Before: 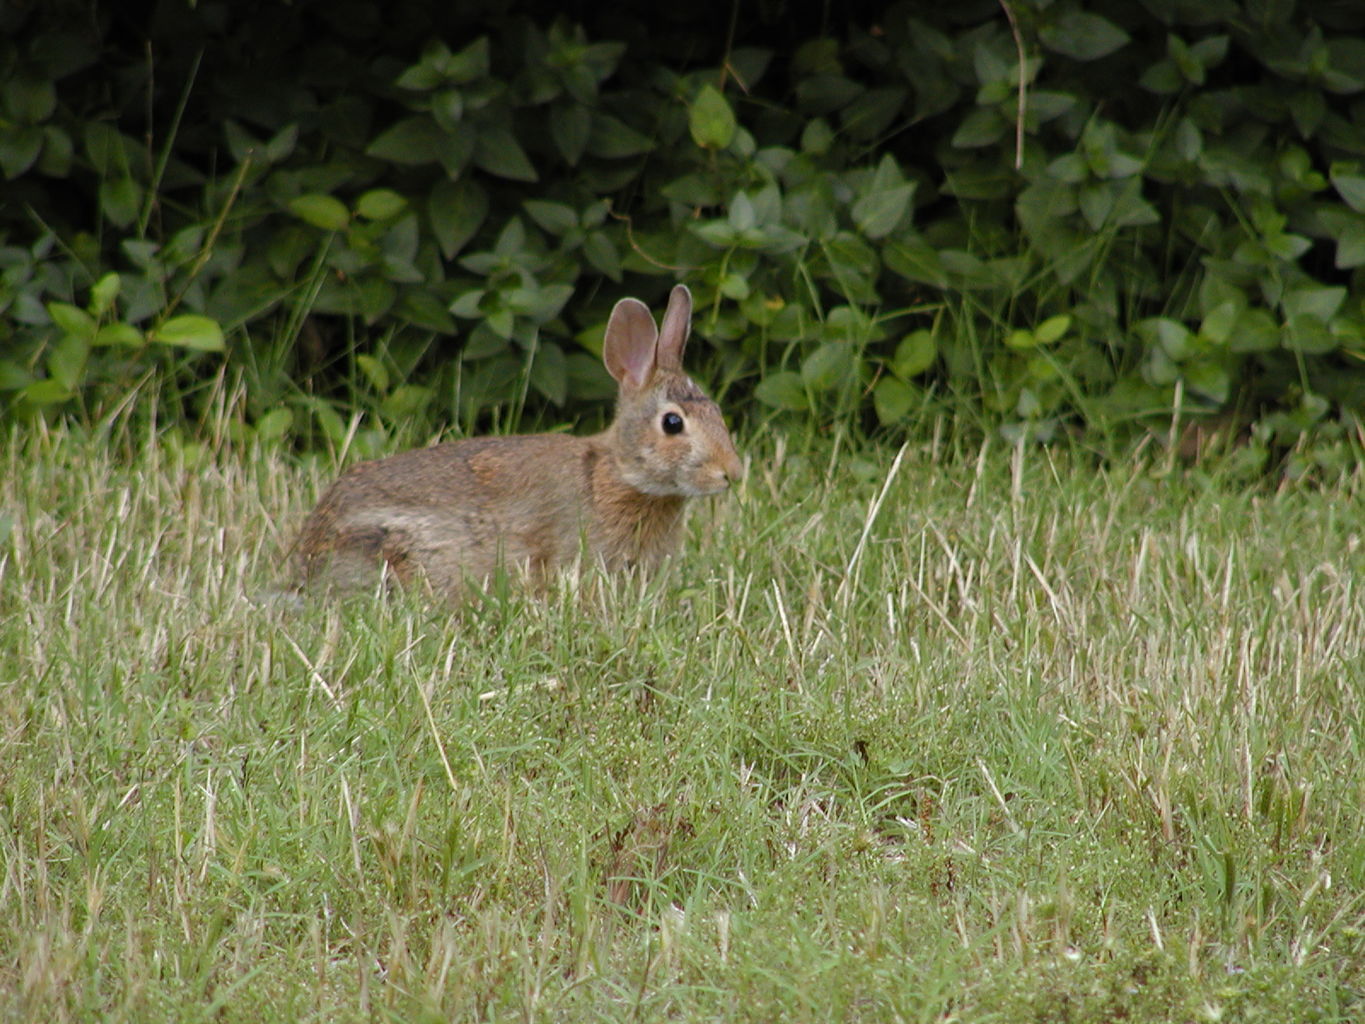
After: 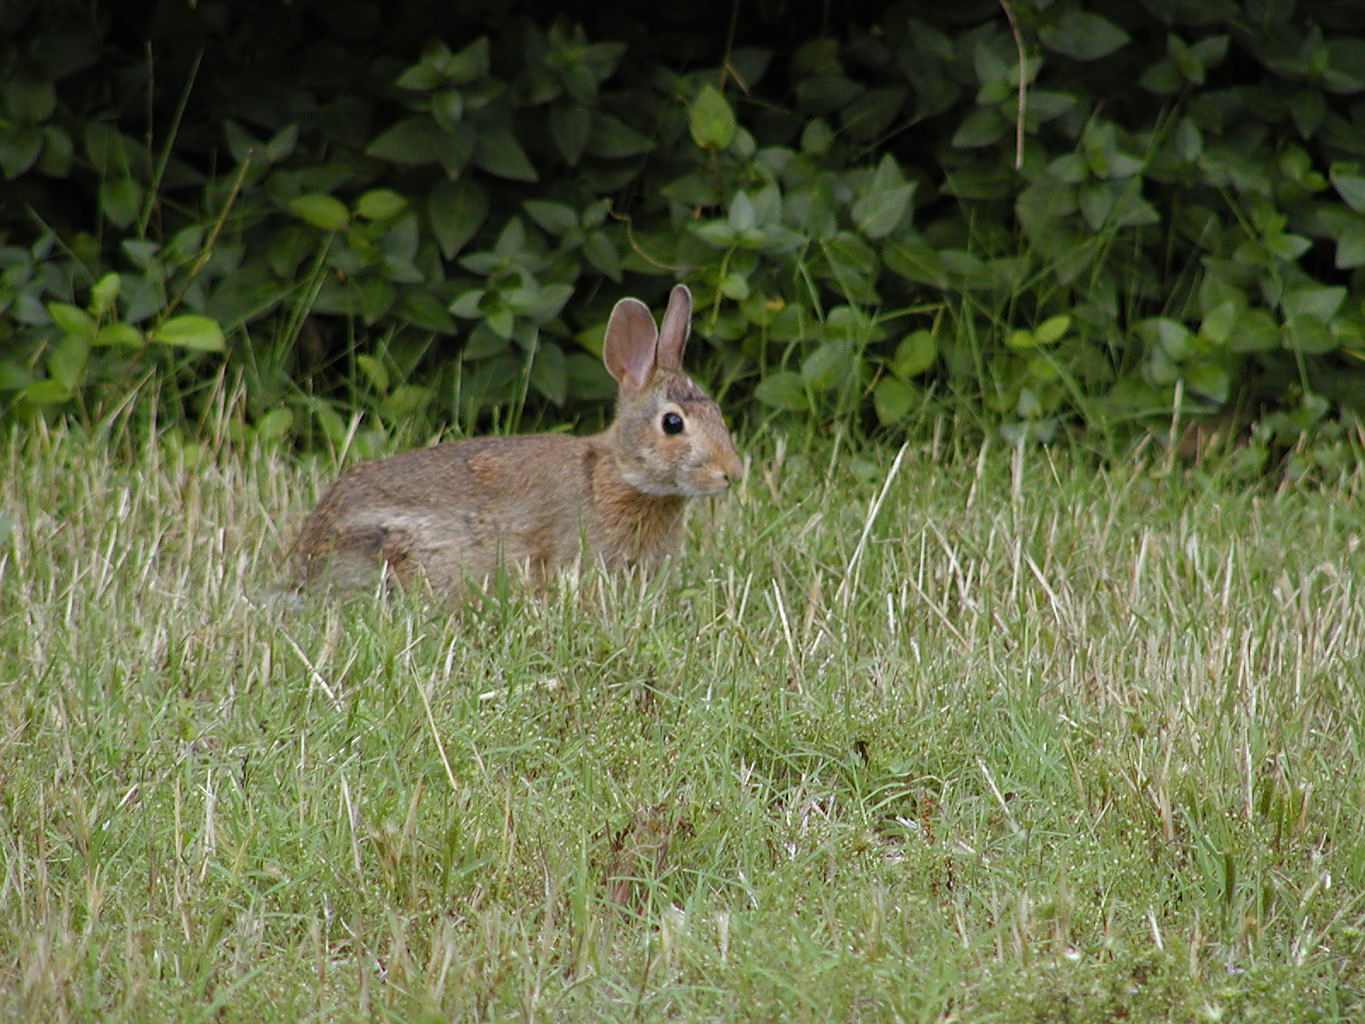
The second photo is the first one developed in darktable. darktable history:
sharpen: amount 0.2
white balance: red 0.983, blue 1.036
